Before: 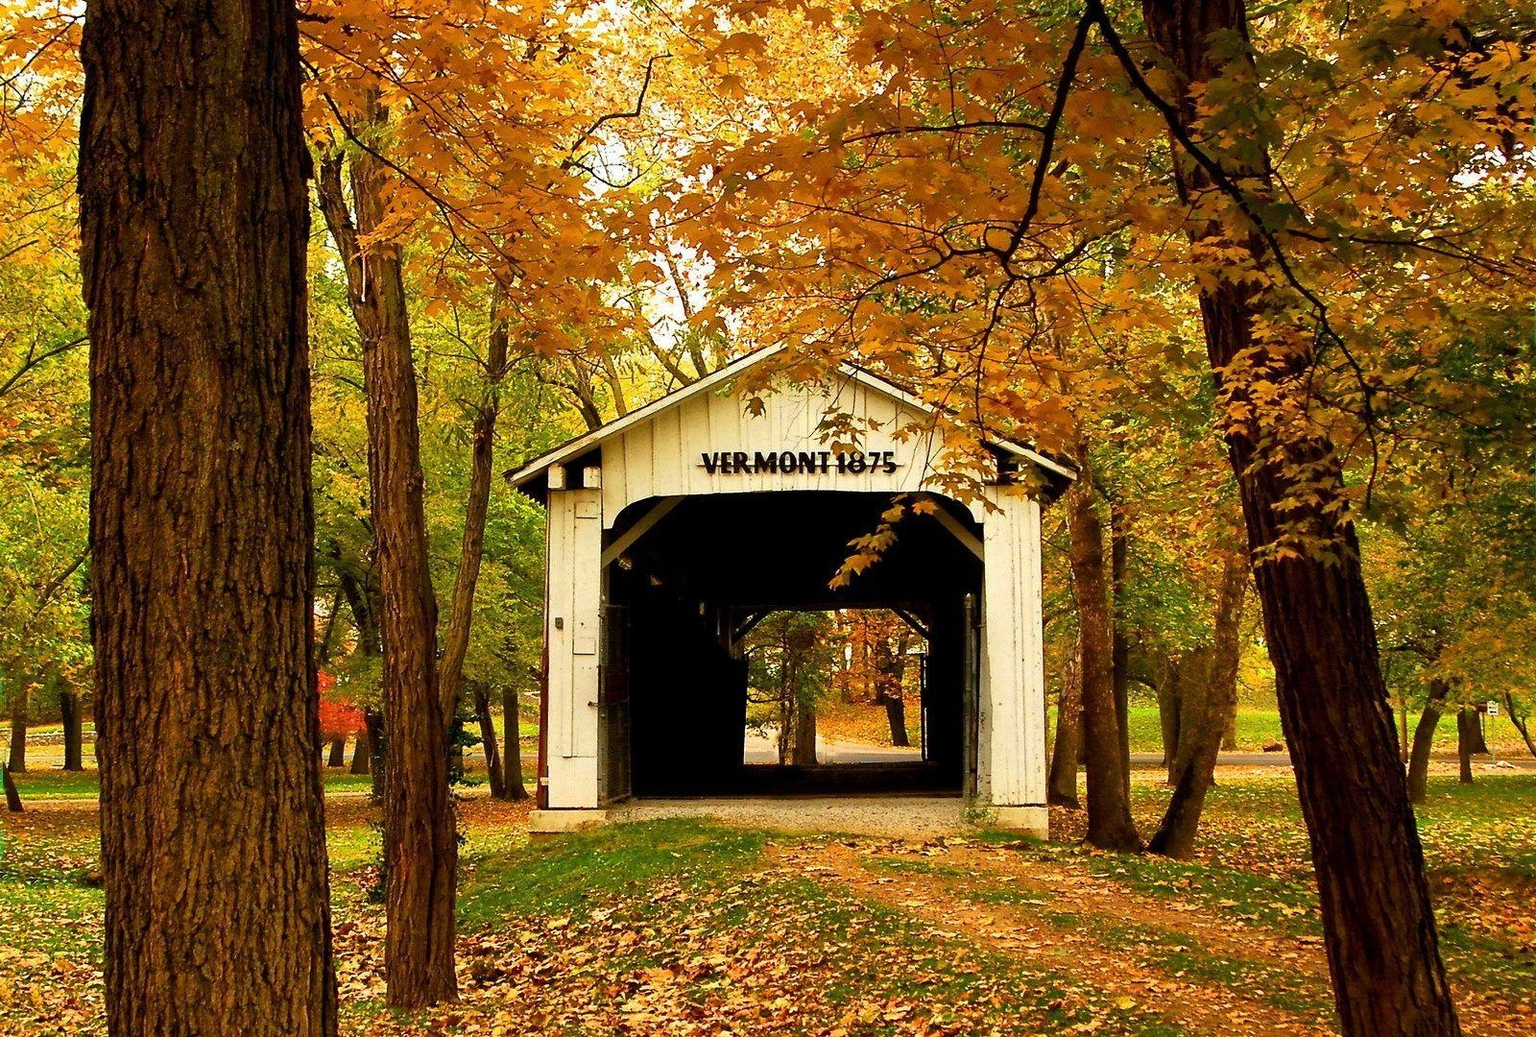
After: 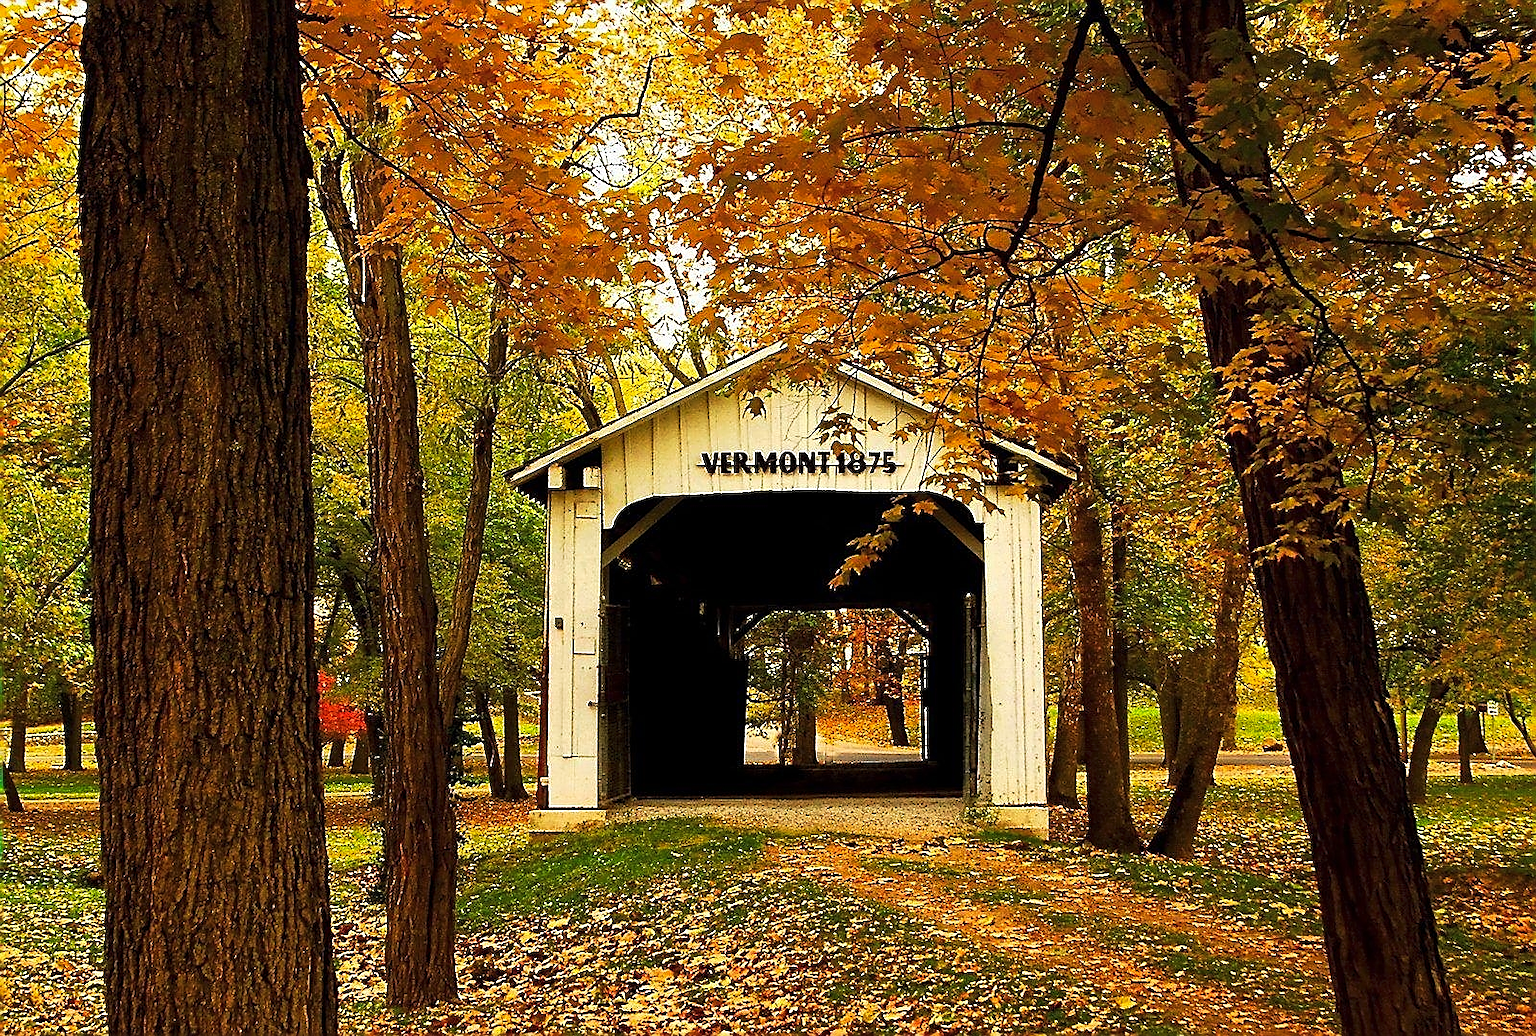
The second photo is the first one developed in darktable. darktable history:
sharpen: radius 1.4, amount 1.25, threshold 0.7
tone curve: curves: ch0 [(0, 0) (0.003, 0.002) (0.011, 0.009) (0.025, 0.022) (0.044, 0.041) (0.069, 0.059) (0.1, 0.082) (0.136, 0.106) (0.177, 0.138) (0.224, 0.179) (0.277, 0.226) (0.335, 0.28) (0.399, 0.342) (0.468, 0.413) (0.543, 0.493) (0.623, 0.591) (0.709, 0.699) (0.801, 0.804) (0.898, 0.899) (1, 1)], preserve colors none
